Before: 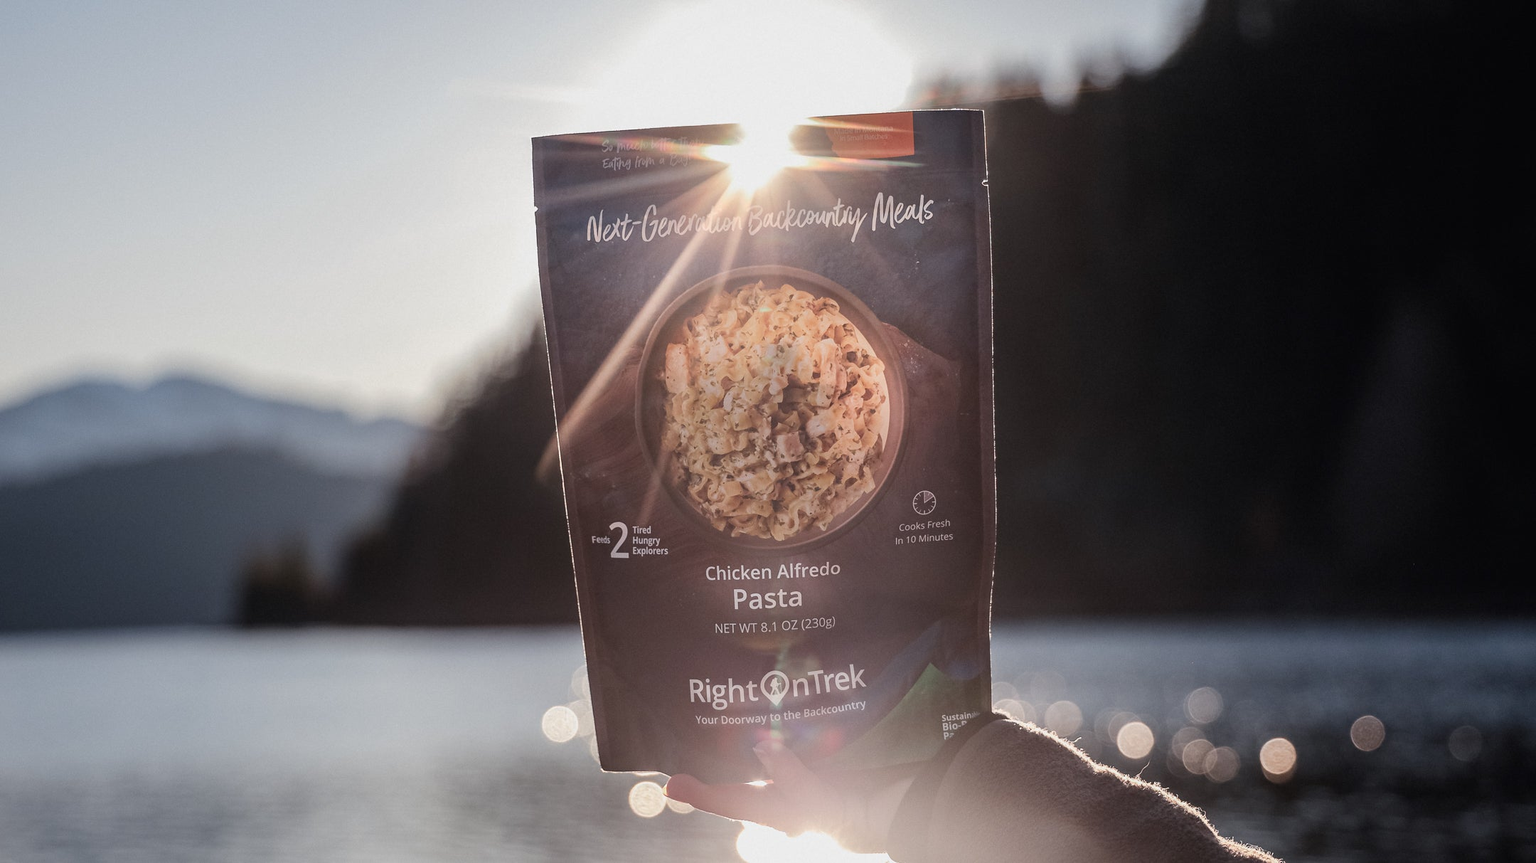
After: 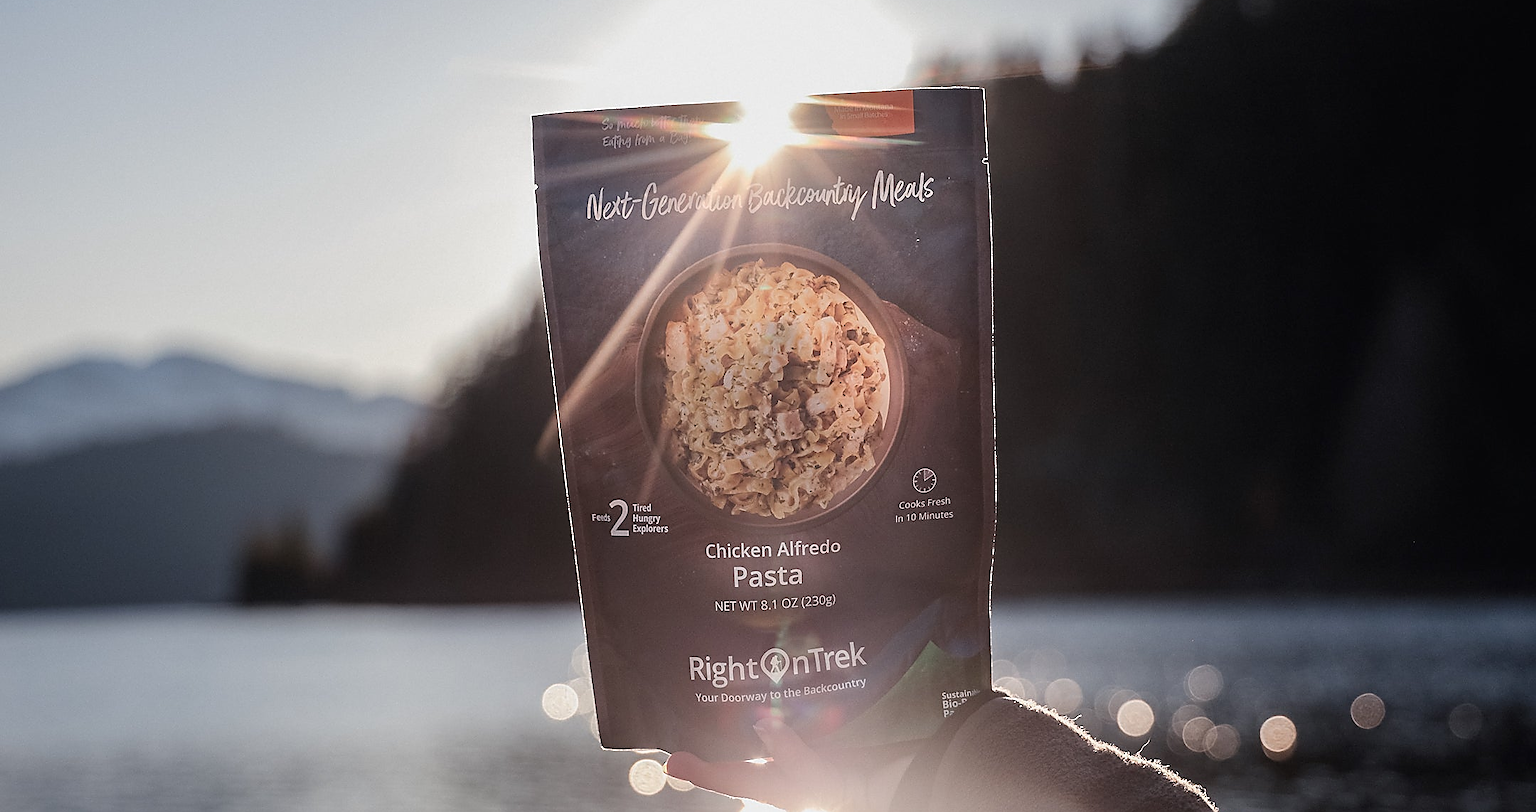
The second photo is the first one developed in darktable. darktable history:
sharpen: radius 1.427, amount 1.235, threshold 0.792
crop and rotate: top 2.585%, bottom 3.132%
